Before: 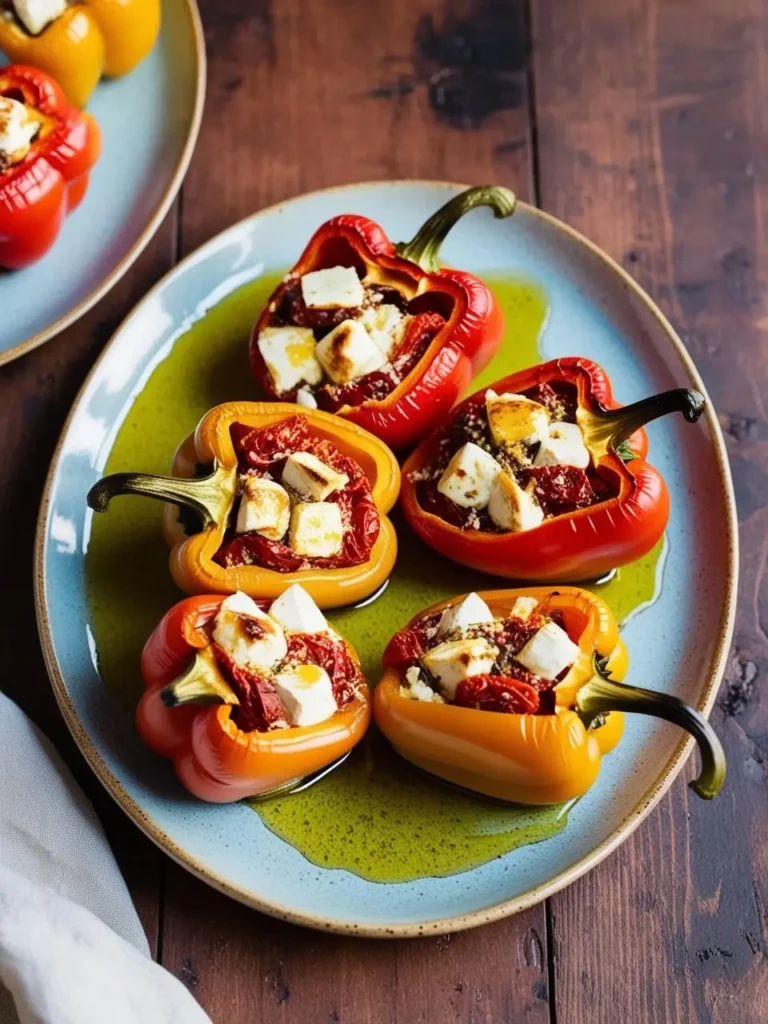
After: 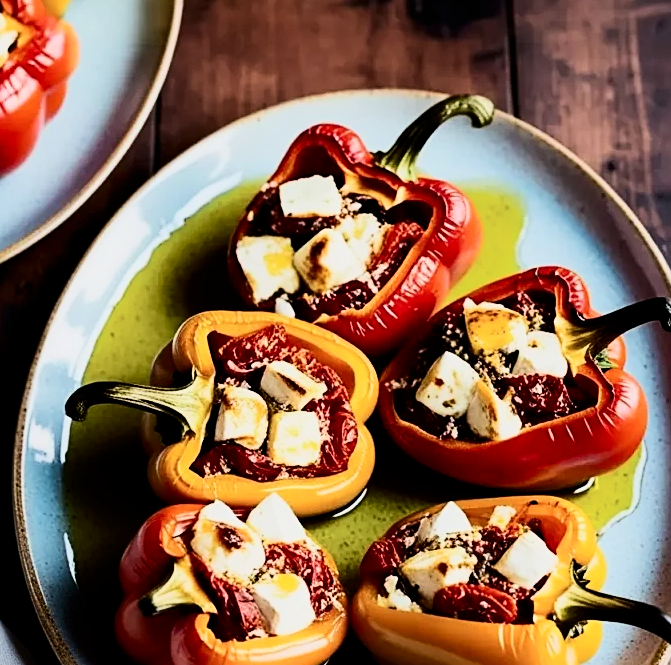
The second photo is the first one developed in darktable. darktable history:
contrast brightness saturation: contrast 0.293
filmic rgb: black relative exposure -7.5 EV, white relative exposure 5 EV, hardness 3.33, contrast 1.299, preserve chrominance max RGB
crop: left 2.892%, top 8.926%, right 9.664%, bottom 26.124%
sharpen: on, module defaults
